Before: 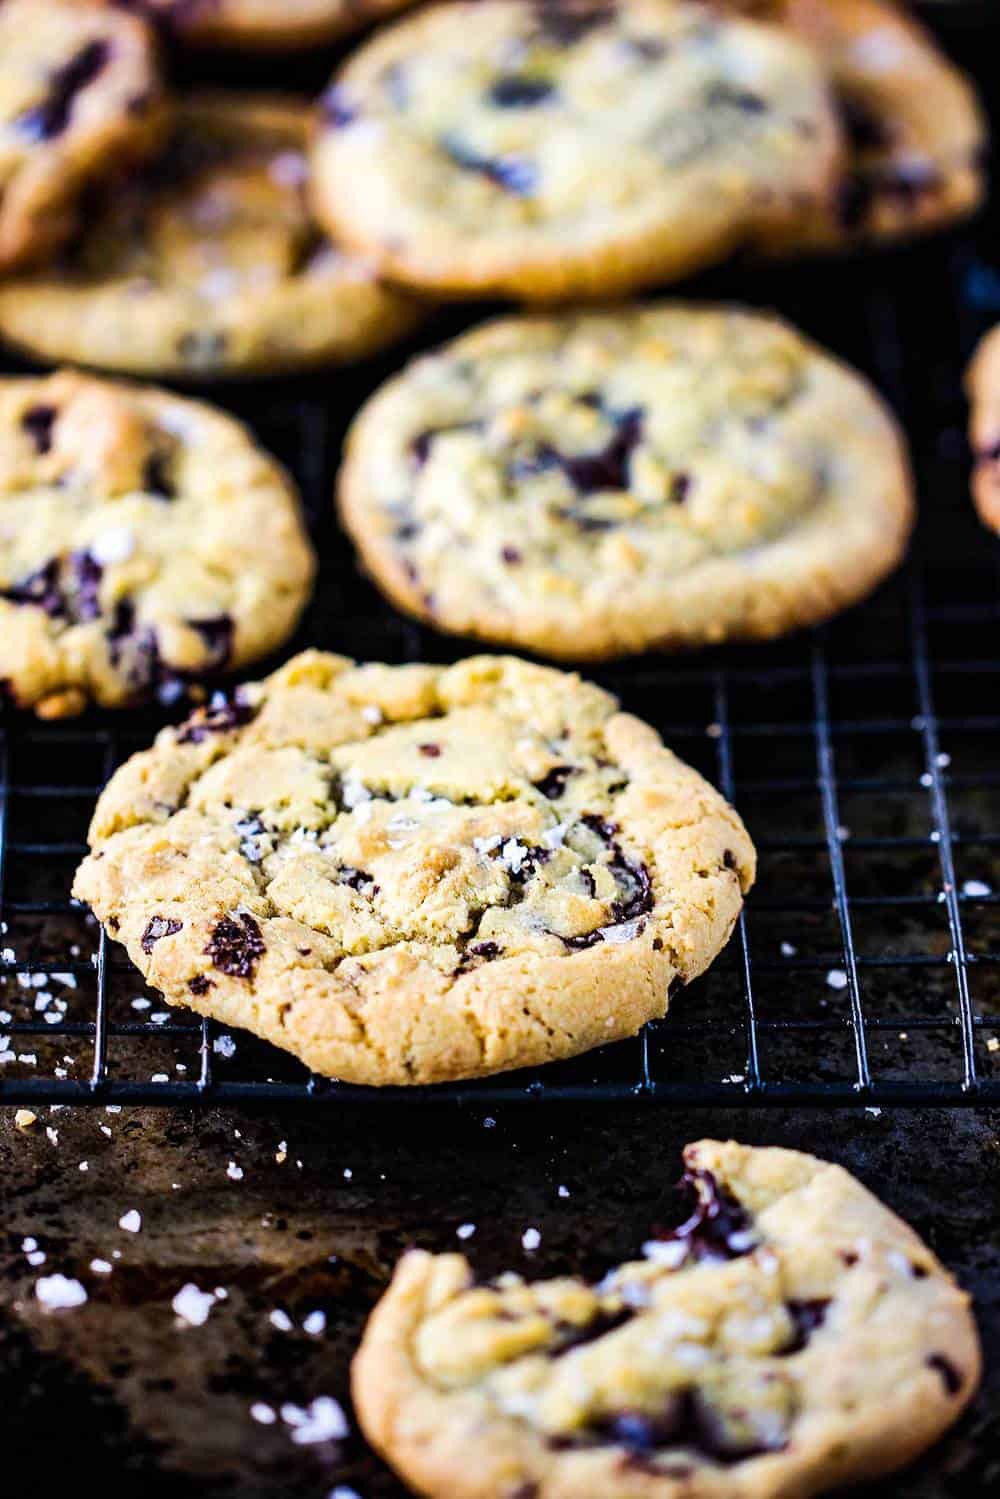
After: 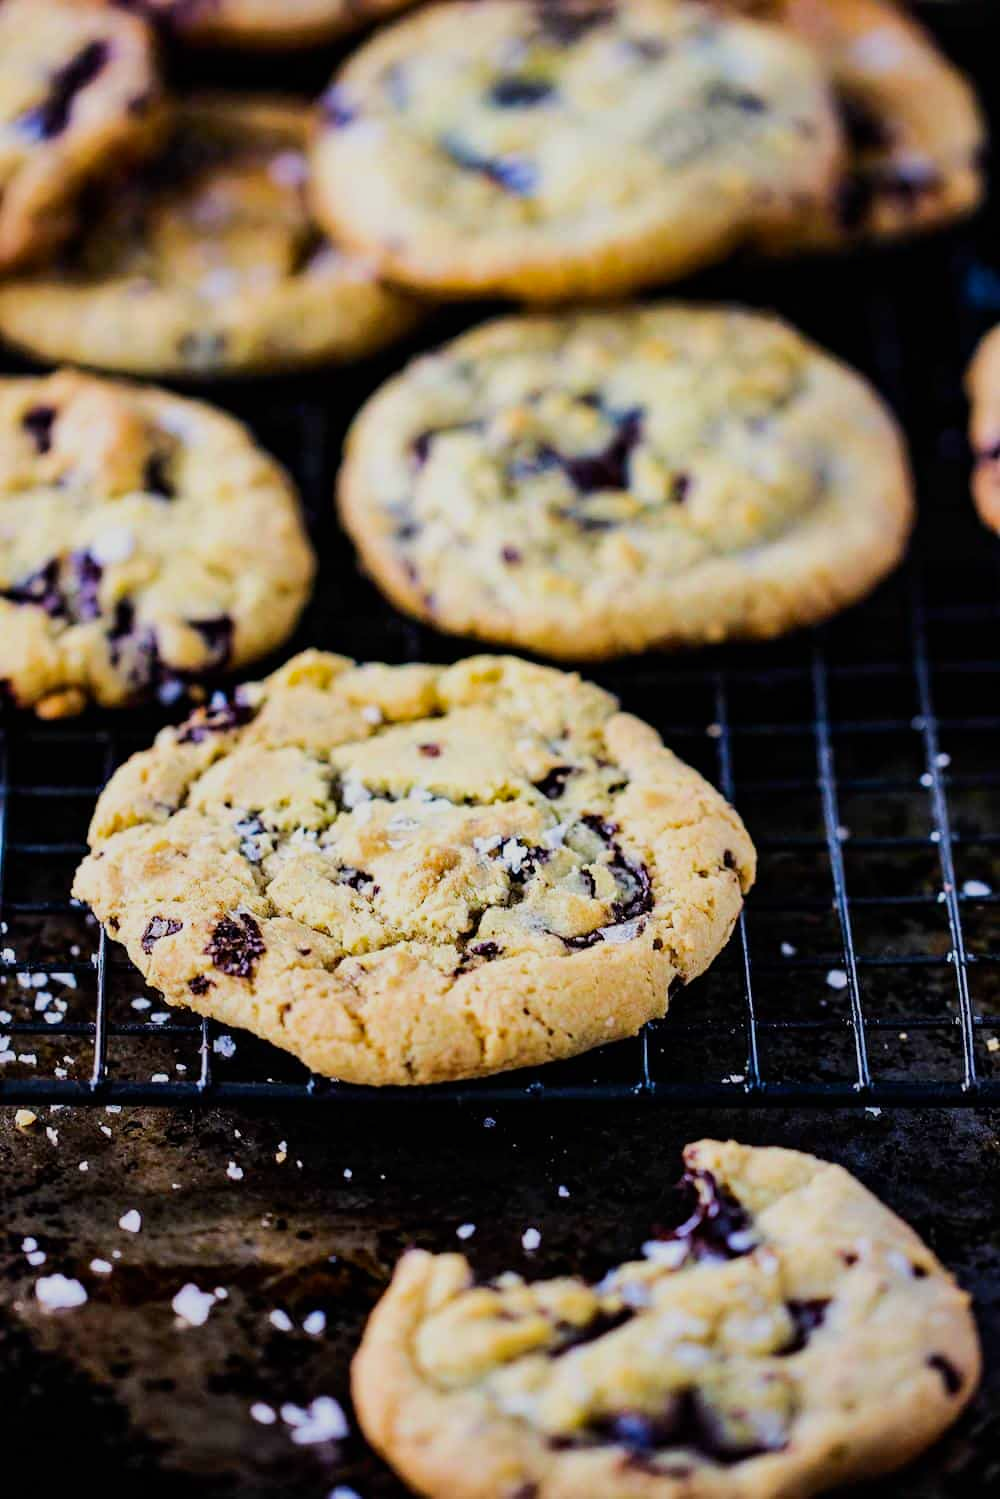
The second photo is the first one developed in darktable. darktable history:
shadows and highlights: shadows -20.24, white point adjustment -1.89, highlights -34.86
filmic rgb: black relative exposure -14.31 EV, white relative exposure 3.39 EV, hardness 7.82, contrast 0.994, color science v6 (2022)
